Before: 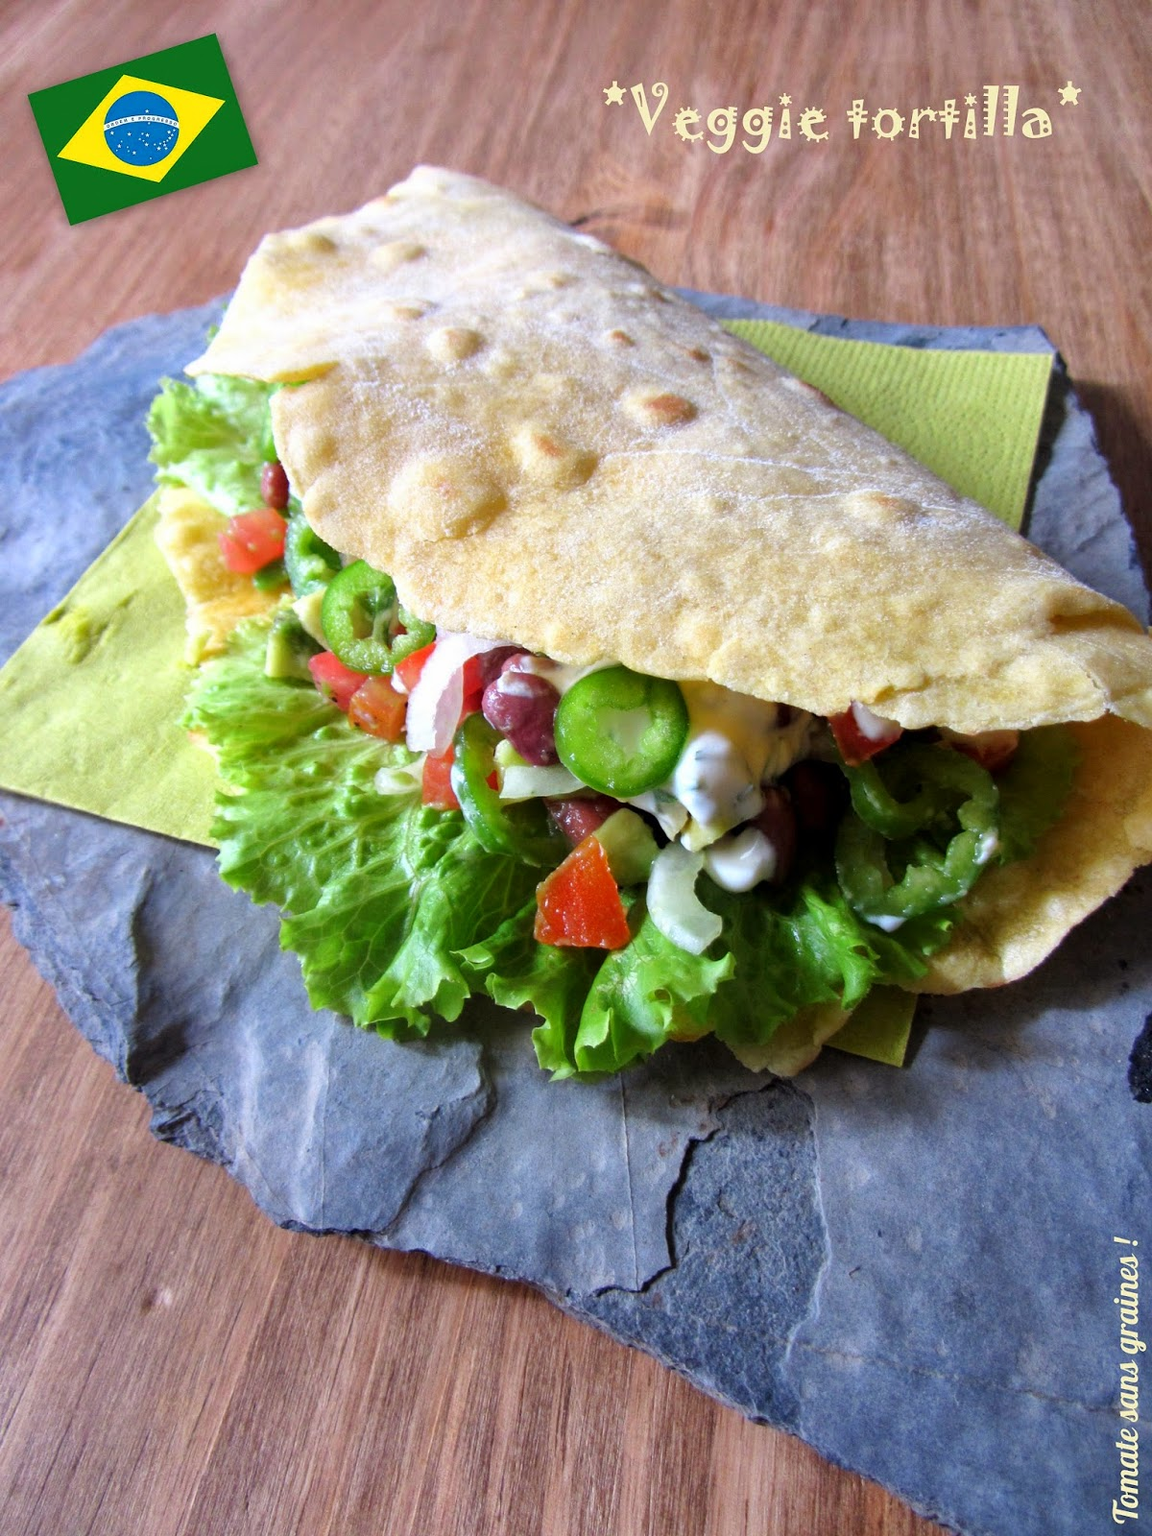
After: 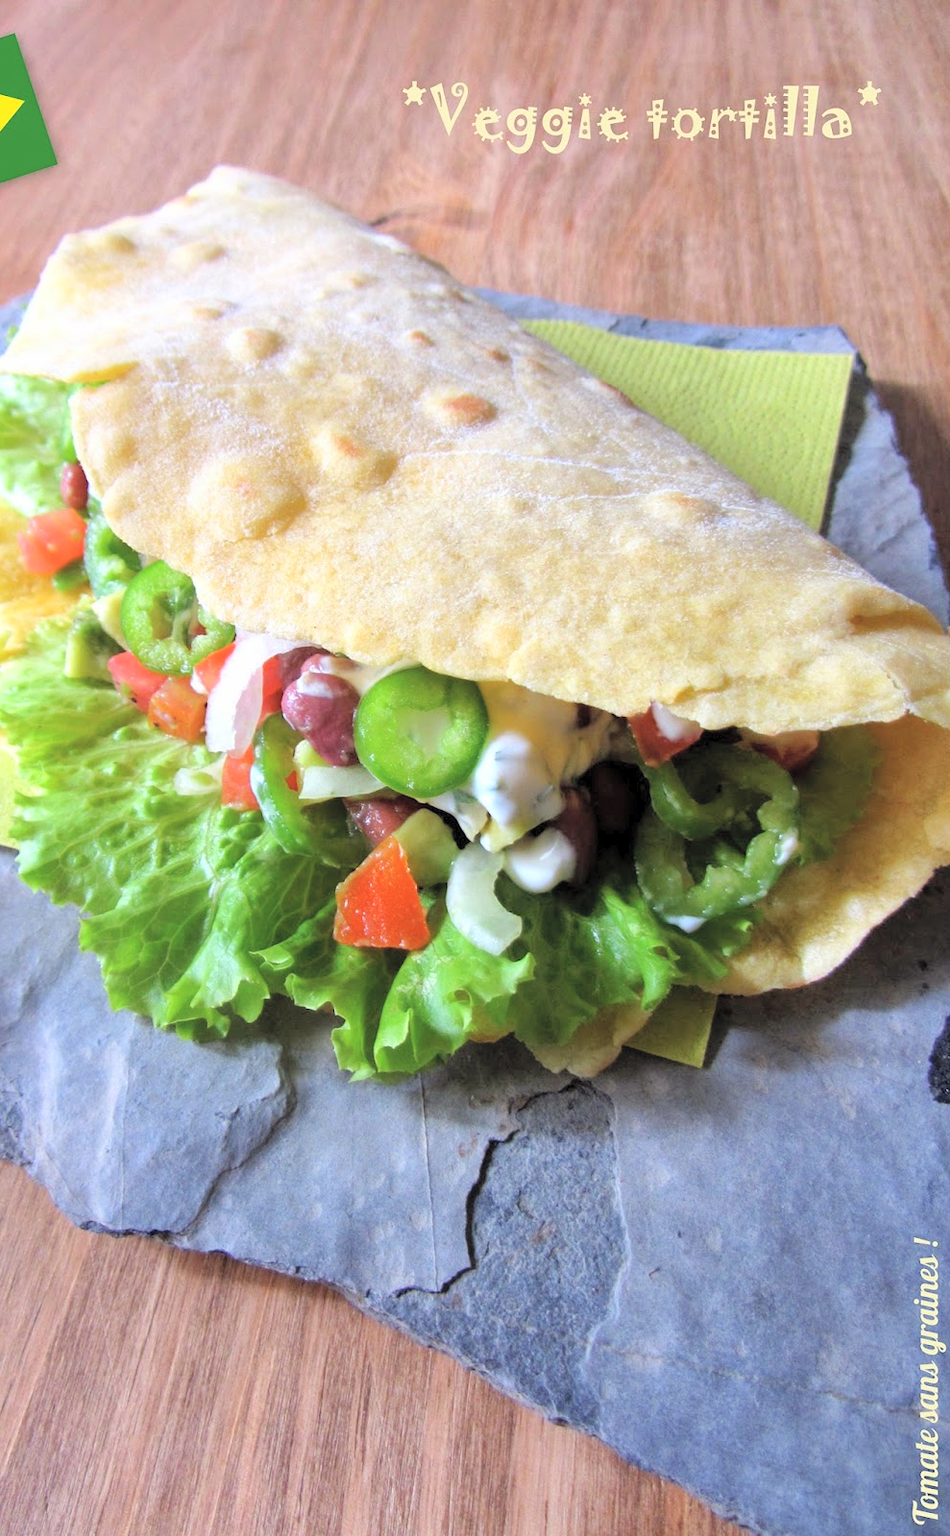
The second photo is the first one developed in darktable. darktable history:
crop: left 17.481%, bottom 0.029%
contrast brightness saturation: brightness 0.284
